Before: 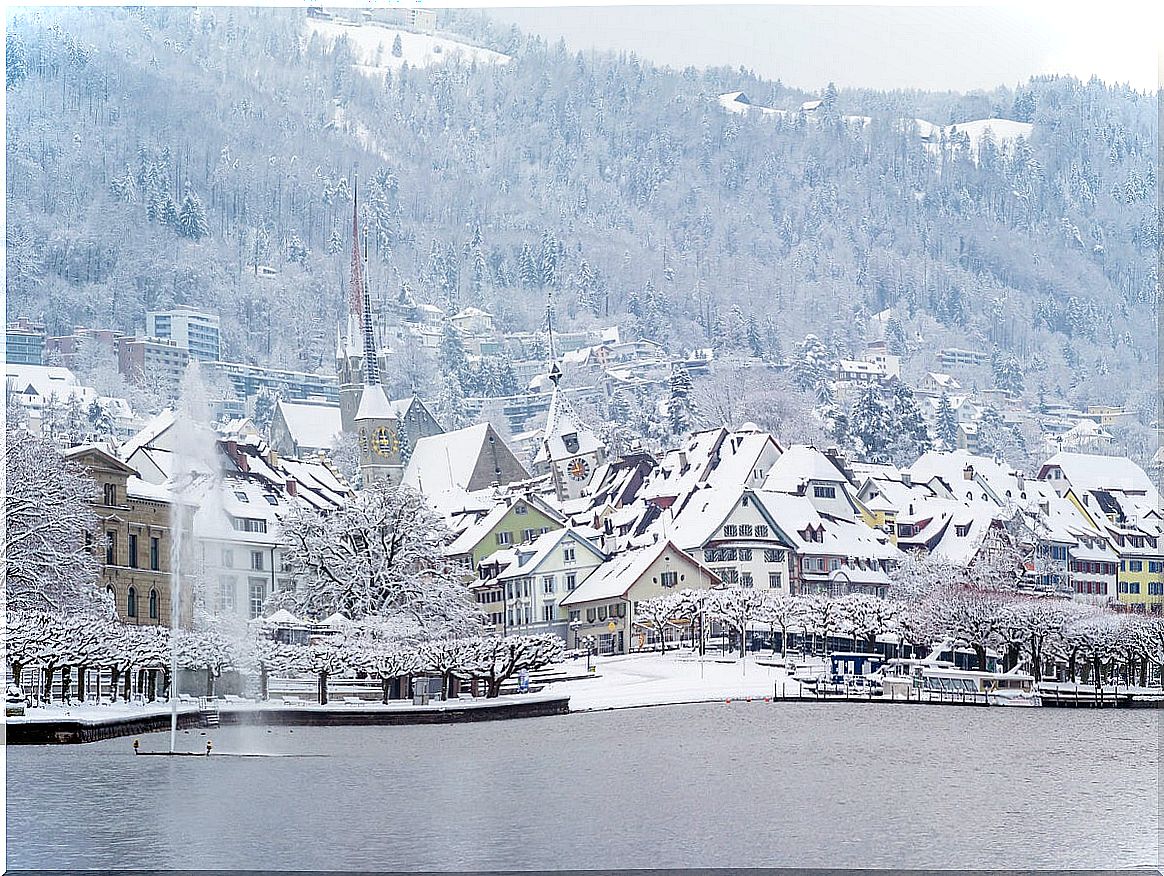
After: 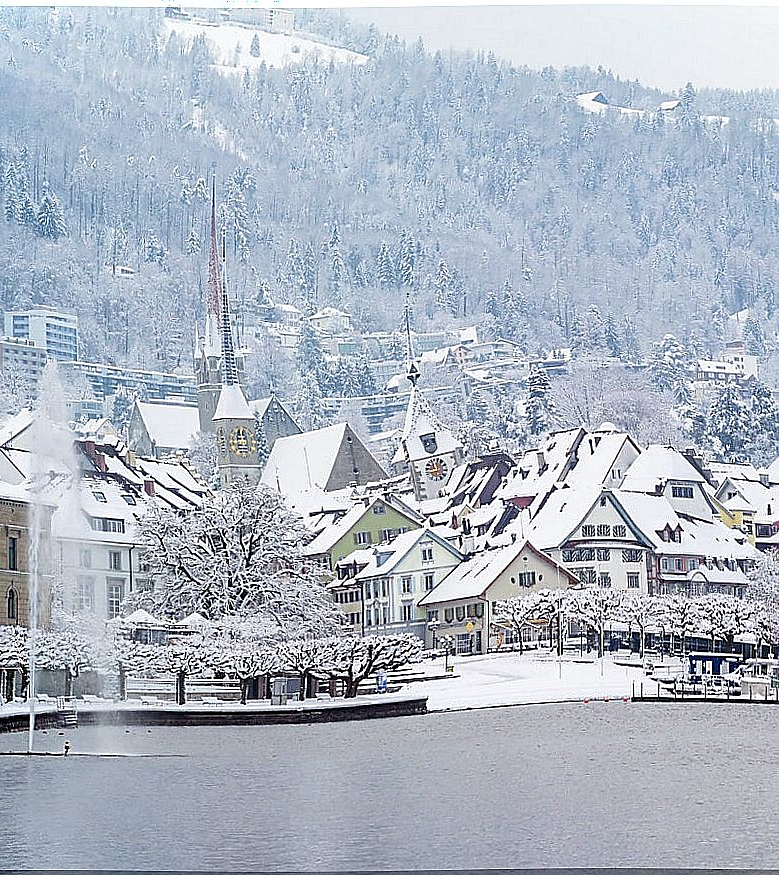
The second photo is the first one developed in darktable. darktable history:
sharpen: radius 1.868, amount 0.404, threshold 1.705
crop and rotate: left 12.251%, right 20.771%
